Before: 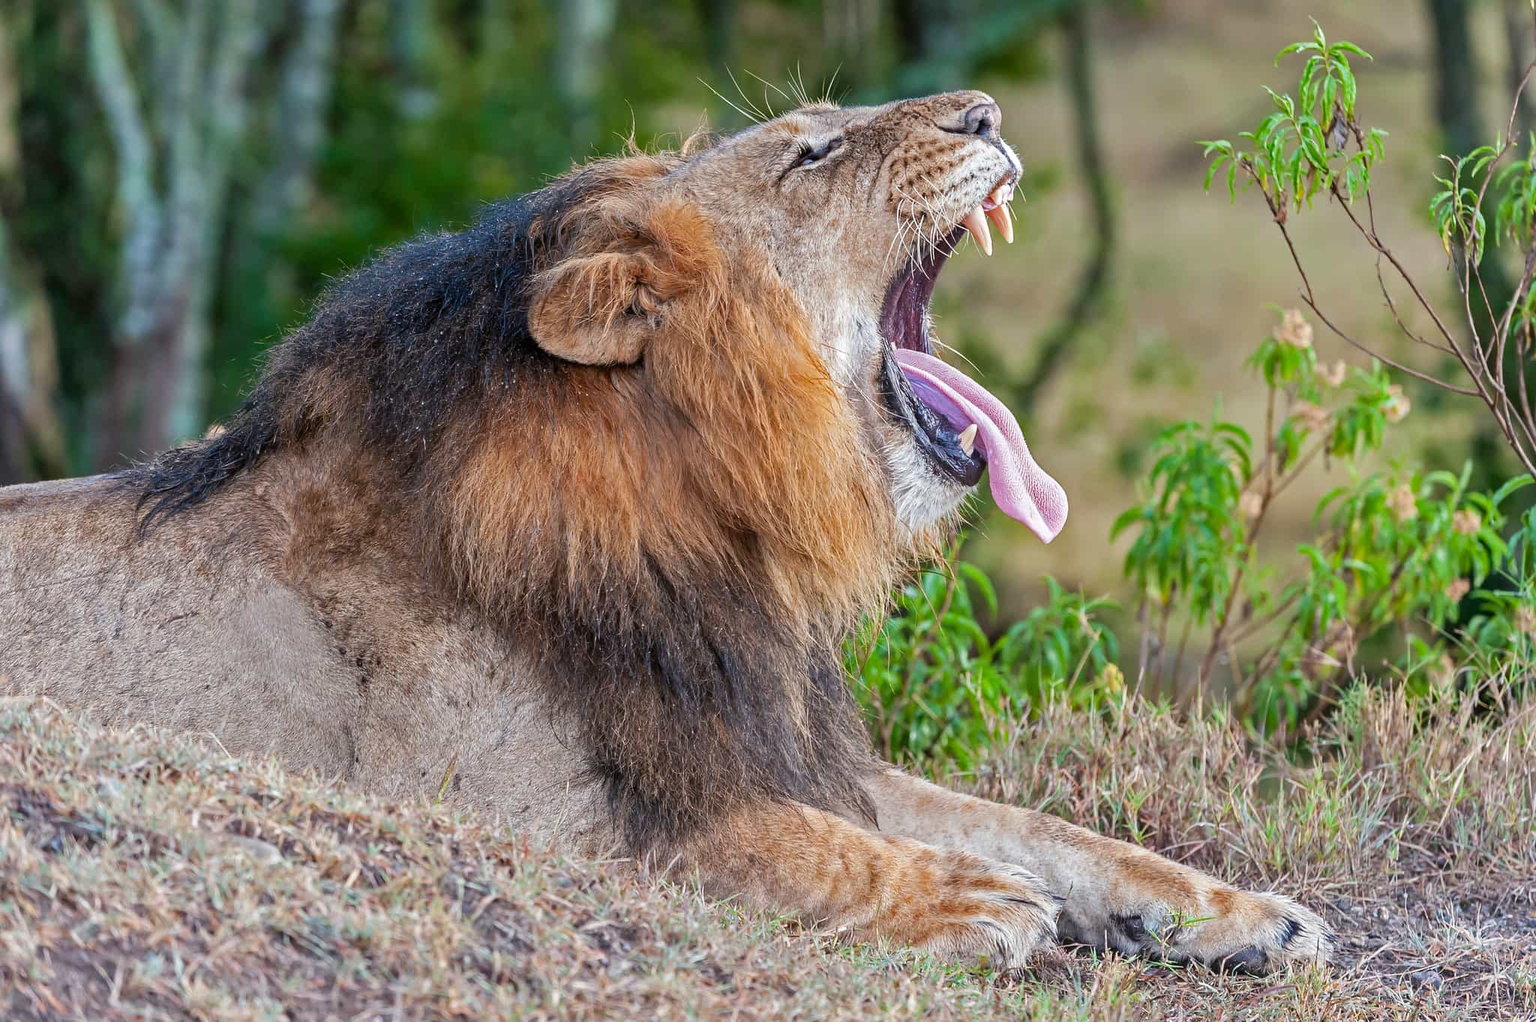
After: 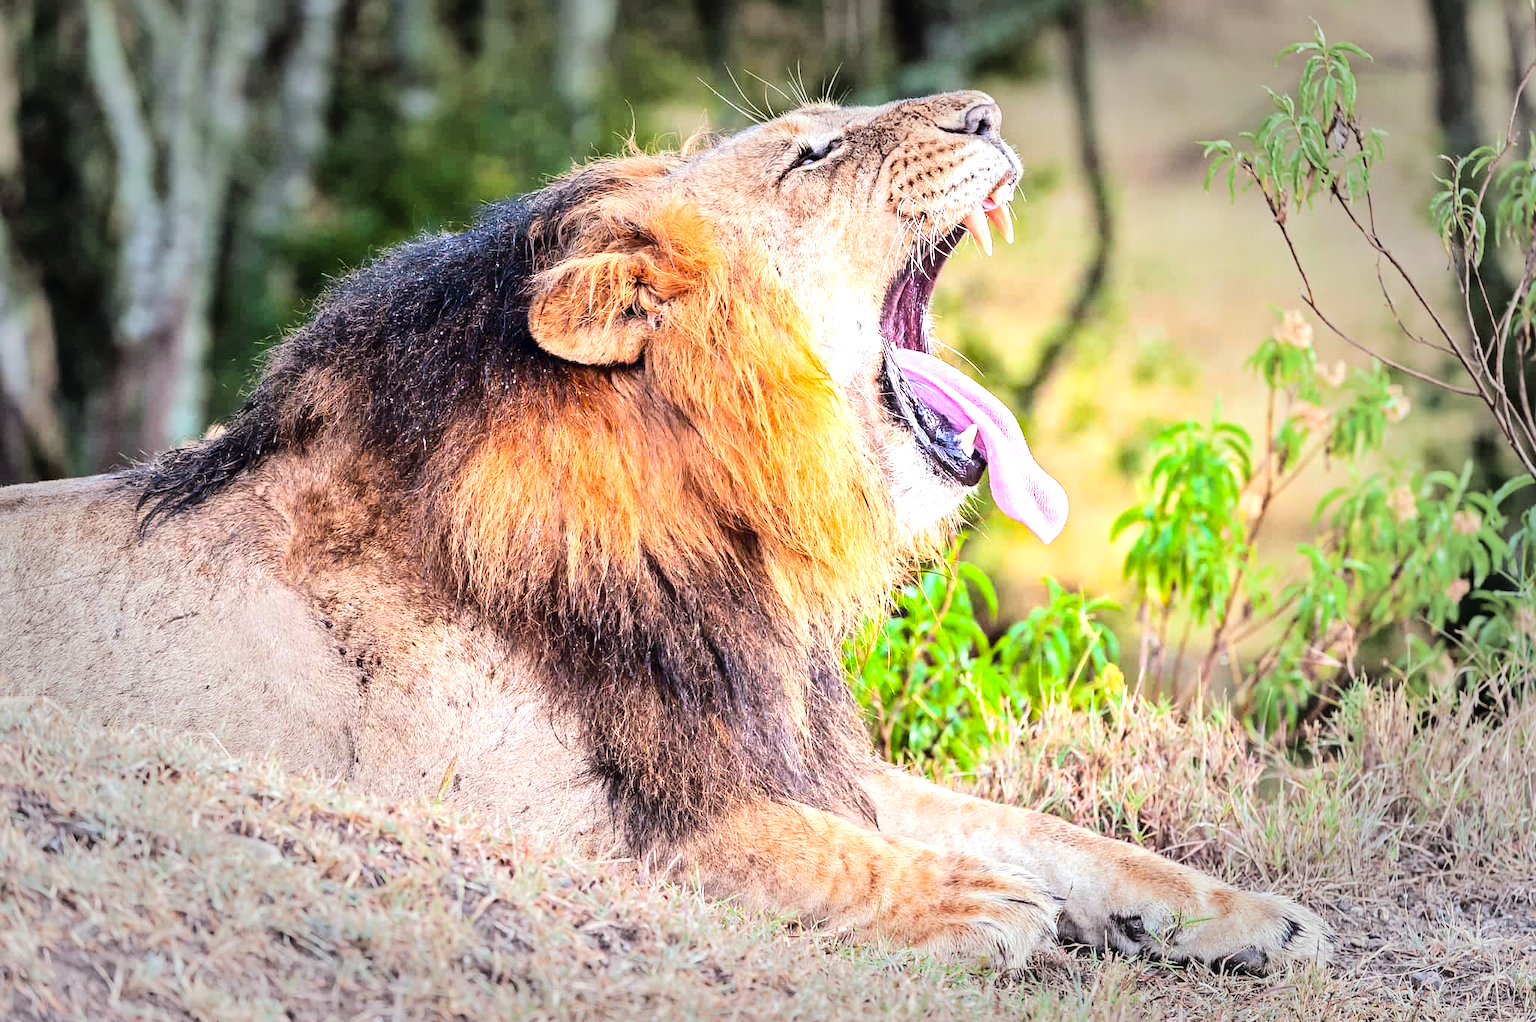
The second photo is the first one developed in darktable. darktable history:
exposure: black level correction 0, exposure 0.7 EV, compensate highlight preservation false
contrast equalizer: y [[0.5, 0.5, 0.472, 0.5, 0.5, 0.5], [0.5 ×6], [0.5 ×6], [0 ×6], [0 ×6]], mix 0.156
base curve: curves: ch0 [(0, 0) (0.036, 0.025) (0.121, 0.166) (0.206, 0.329) (0.605, 0.79) (1, 1)]
vignetting: fall-off start 48.82%, automatic ratio true, width/height ratio 1.298
color balance rgb: power › chroma 1.526%, power › hue 25.45°, global offset › chroma 0.094%, global offset › hue 251.25°, perceptual saturation grading › global saturation 19.461%, perceptual brilliance grading › global brilliance -4.366%, perceptual brilliance grading › highlights 23.78%, perceptual brilliance grading › mid-tones 7.163%, perceptual brilliance grading › shadows -5.029%
